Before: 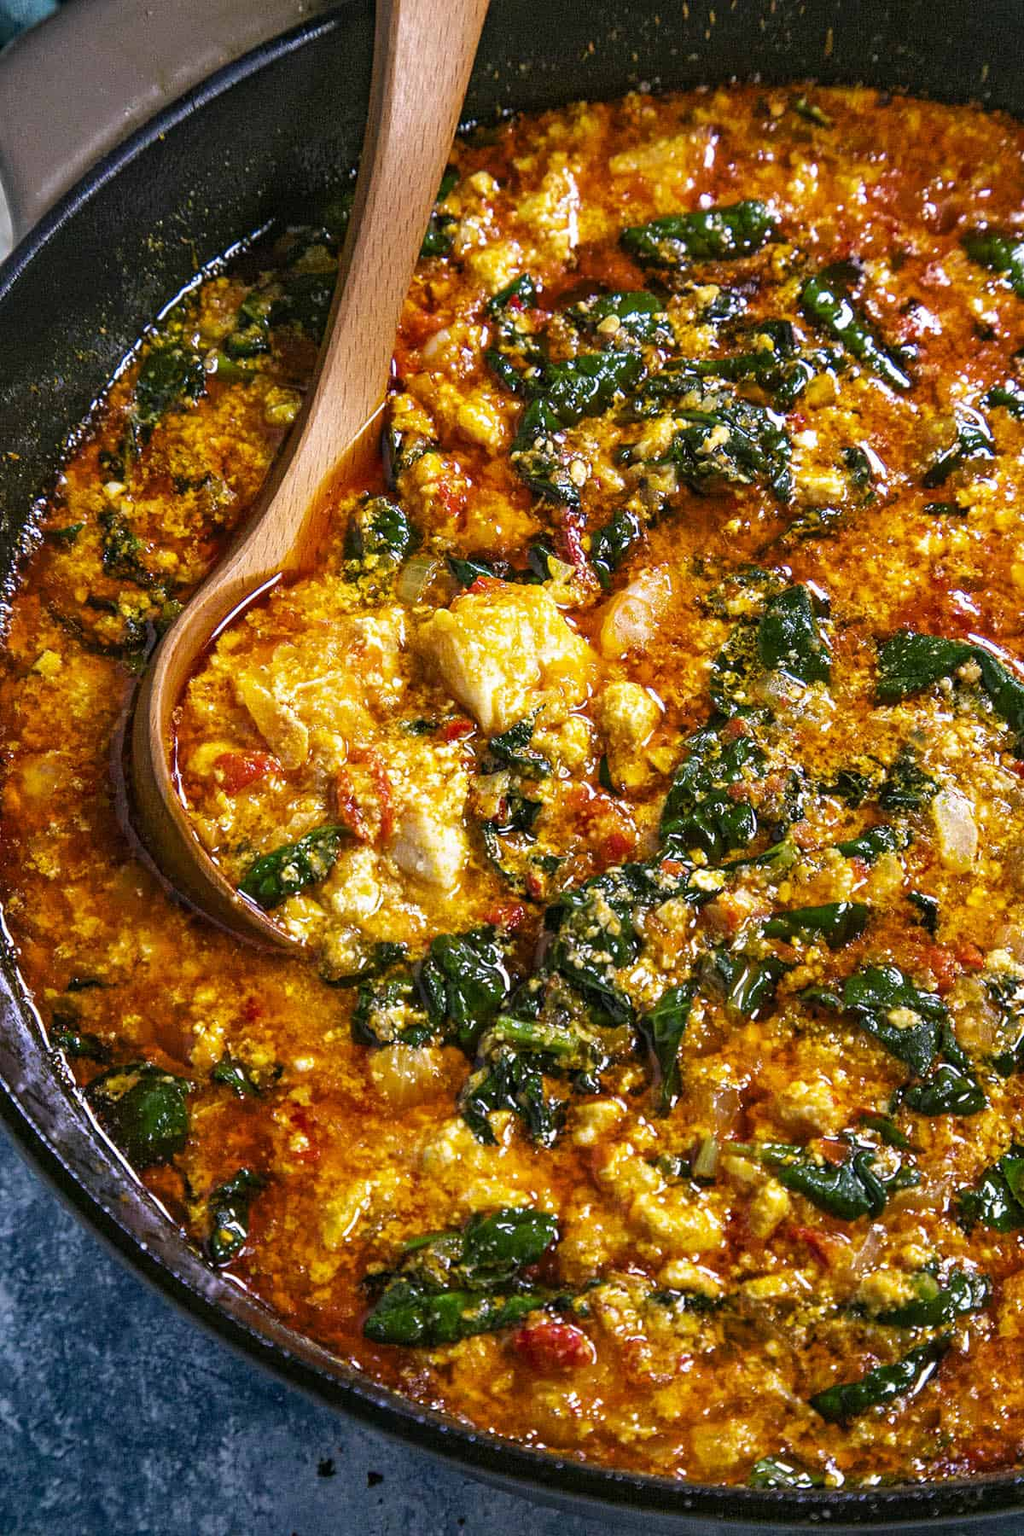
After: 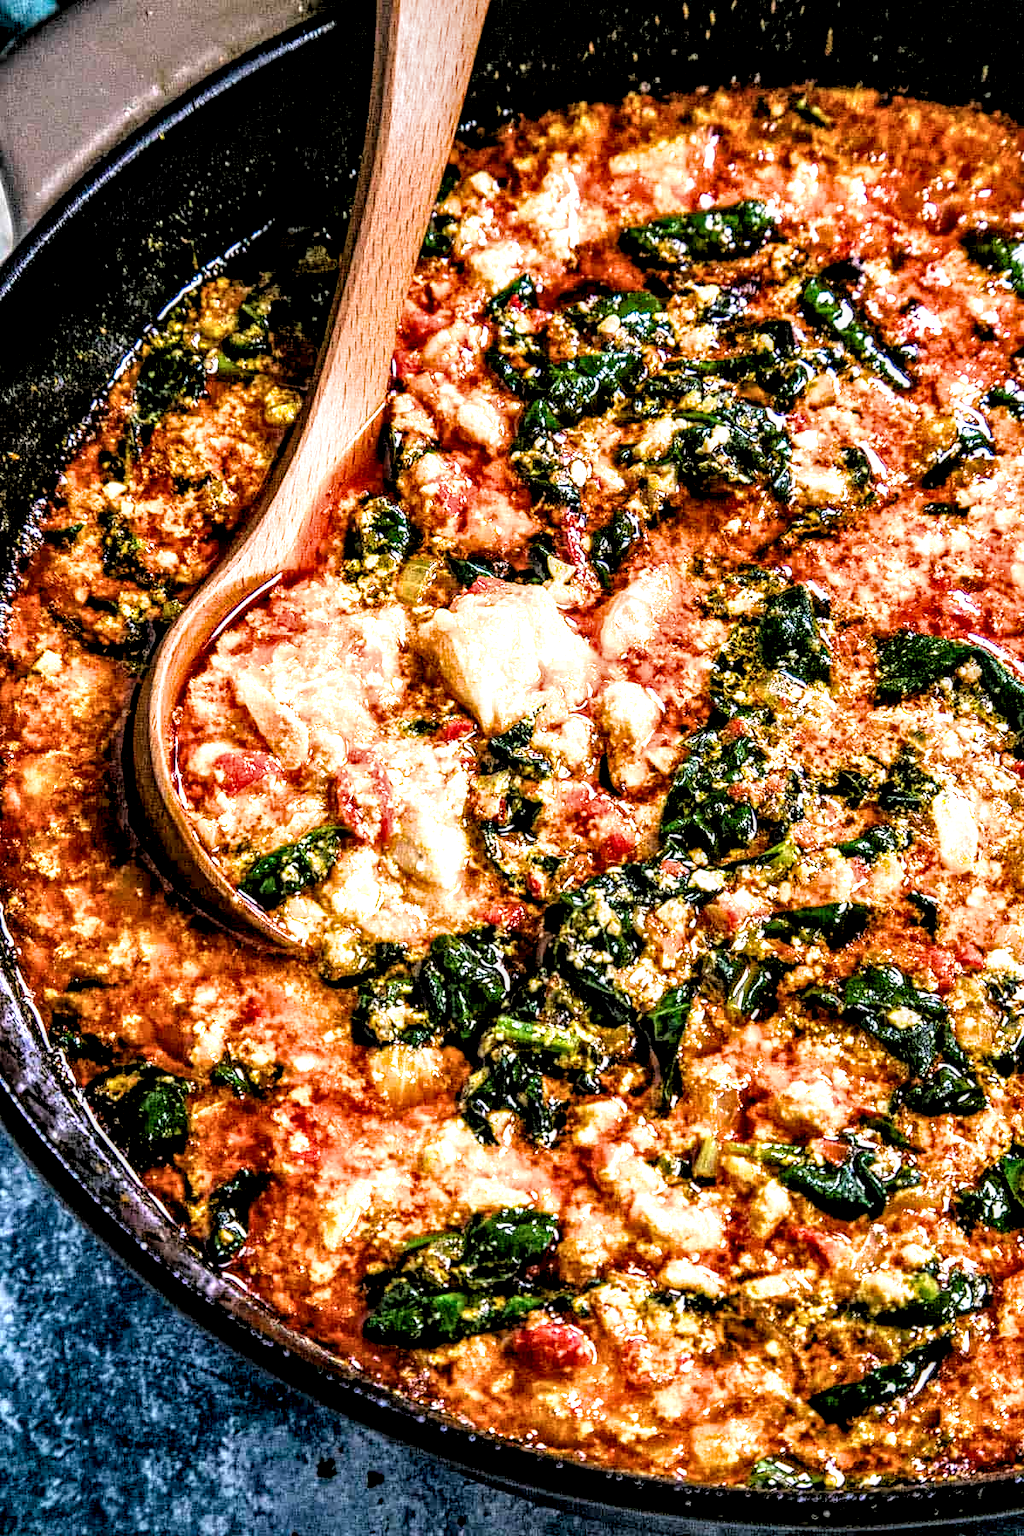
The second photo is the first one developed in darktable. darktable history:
exposure: black level correction 0, exposure 0.692 EV, compensate exposure bias true, compensate highlight preservation false
local contrast: highlights 18%, detail 187%
filmic rgb: black relative exposure -3.71 EV, white relative exposure 2.76 EV, threshold 5.96 EV, dynamic range scaling -5.8%, hardness 3.05, enable highlight reconstruction true
